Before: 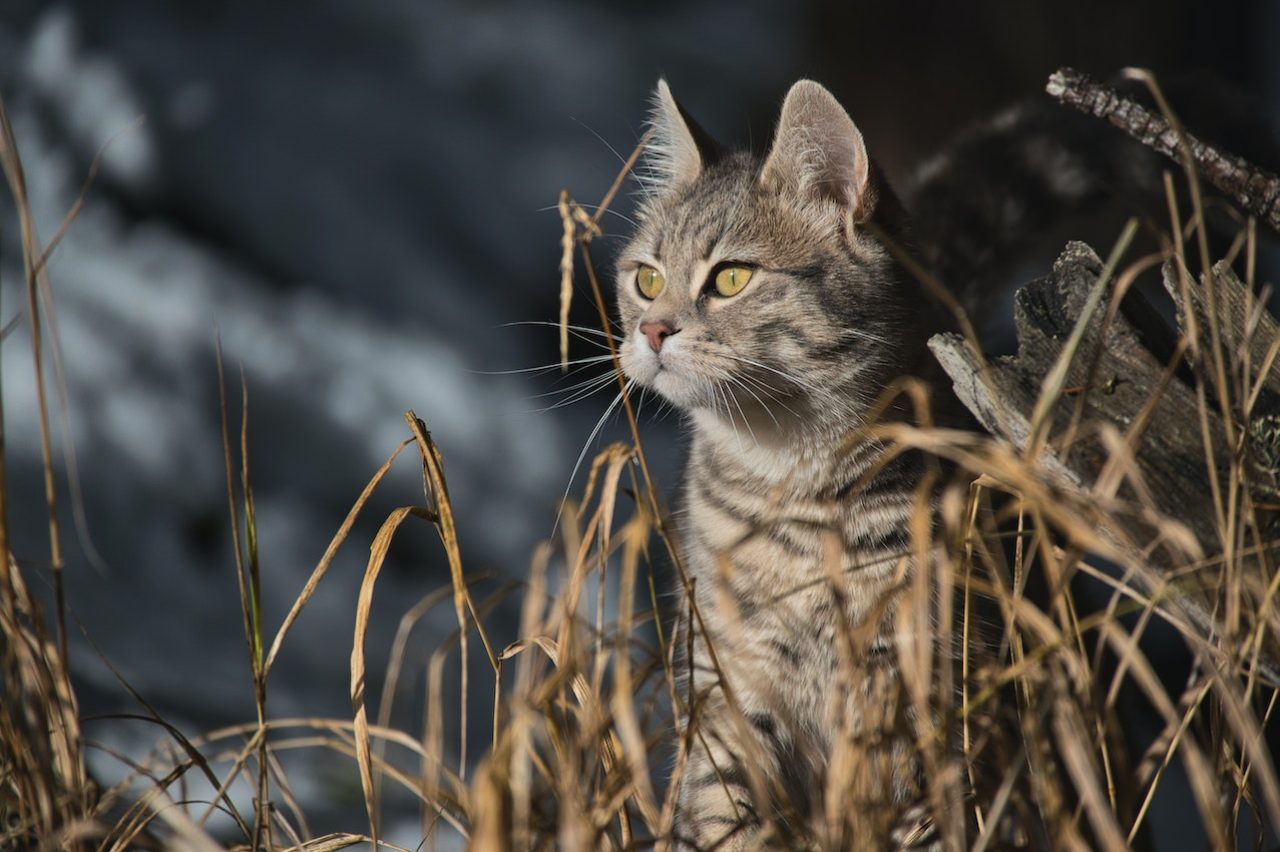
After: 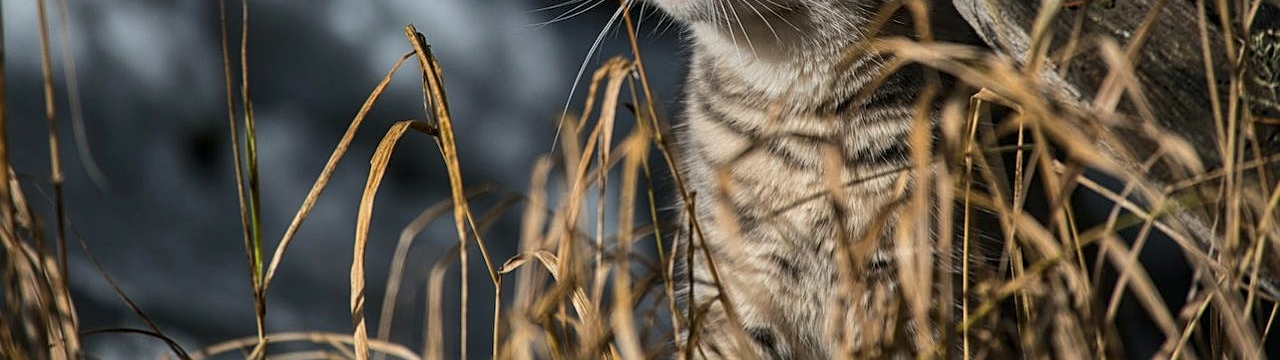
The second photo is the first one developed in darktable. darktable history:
sharpen: on, module defaults
crop: top 45.392%, bottom 12.249%
local contrast: on, module defaults
contrast brightness saturation: saturation 0.125
